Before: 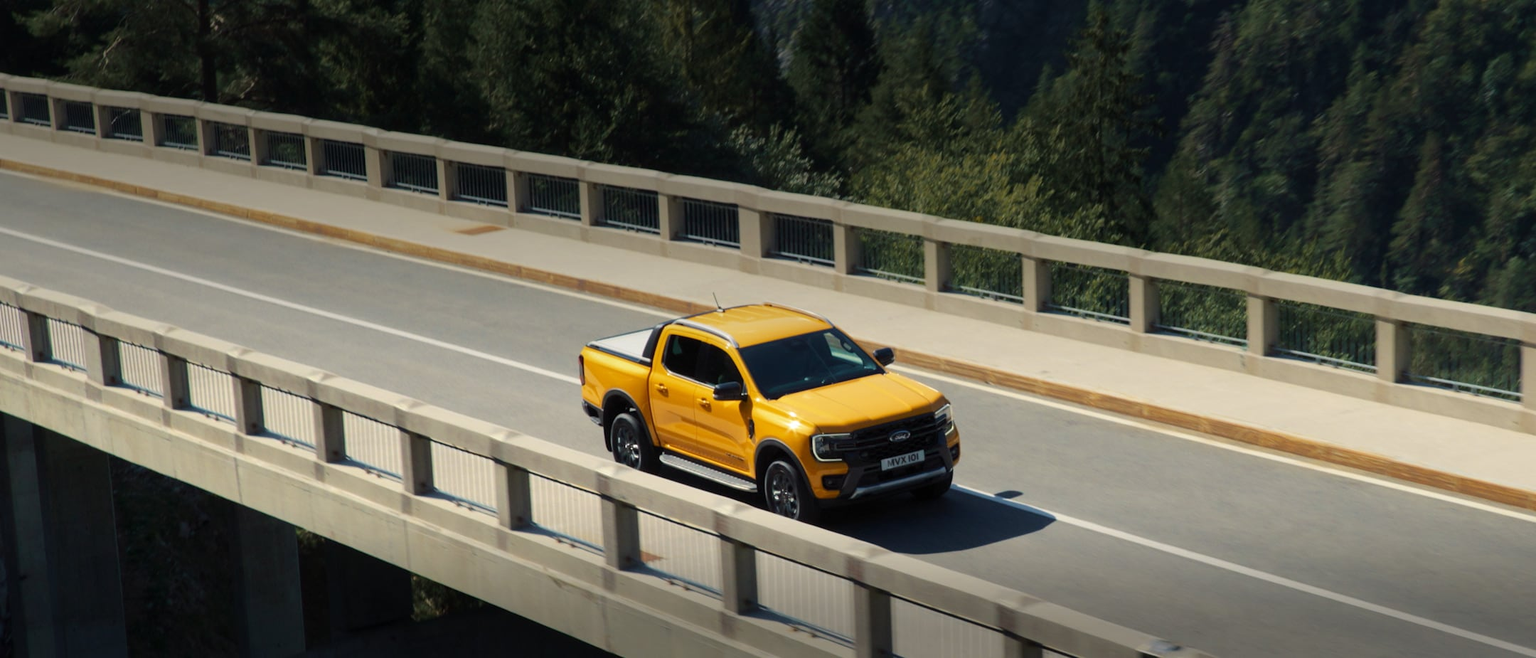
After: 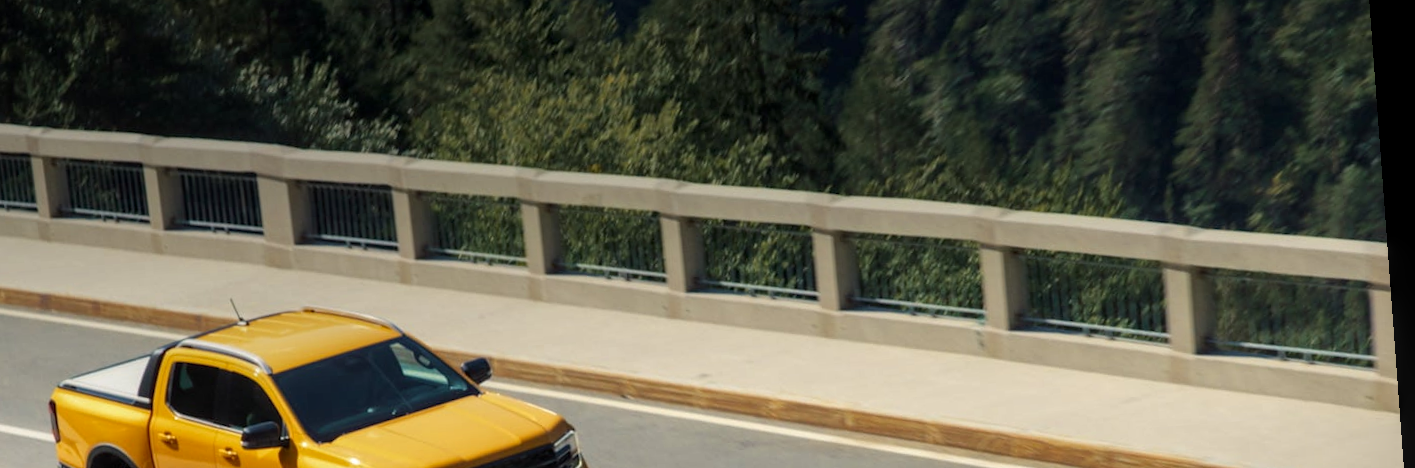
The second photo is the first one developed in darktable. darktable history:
local contrast: on, module defaults
rotate and perspective: rotation -4.25°, automatic cropping off
crop: left 36.005%, top 18.293%, right 0.31%, bottom 38.444%
